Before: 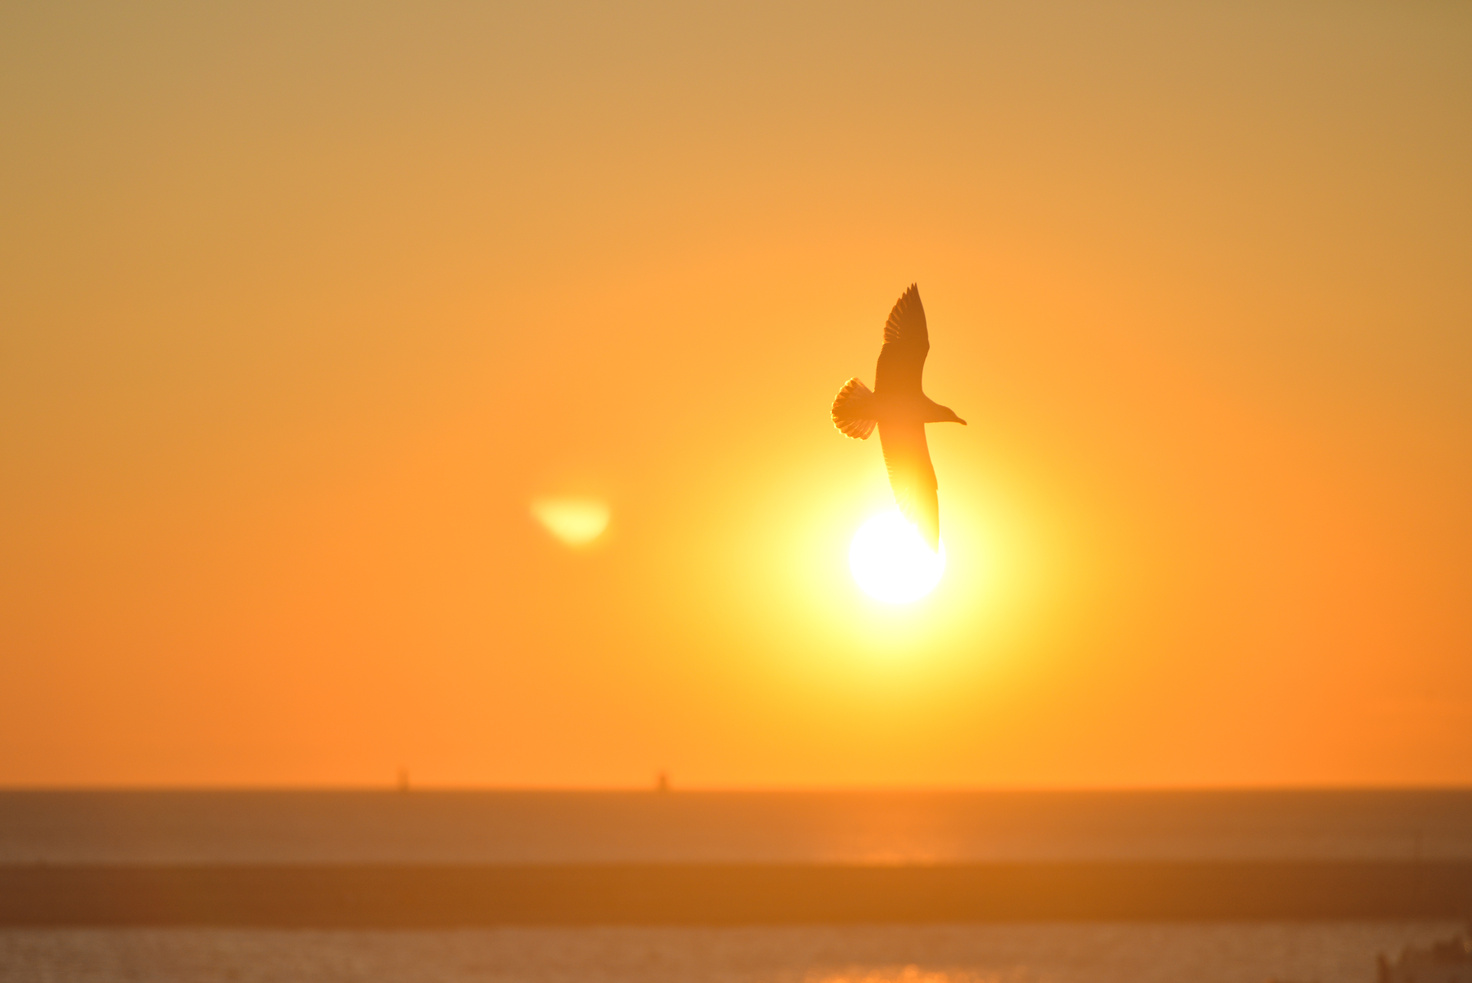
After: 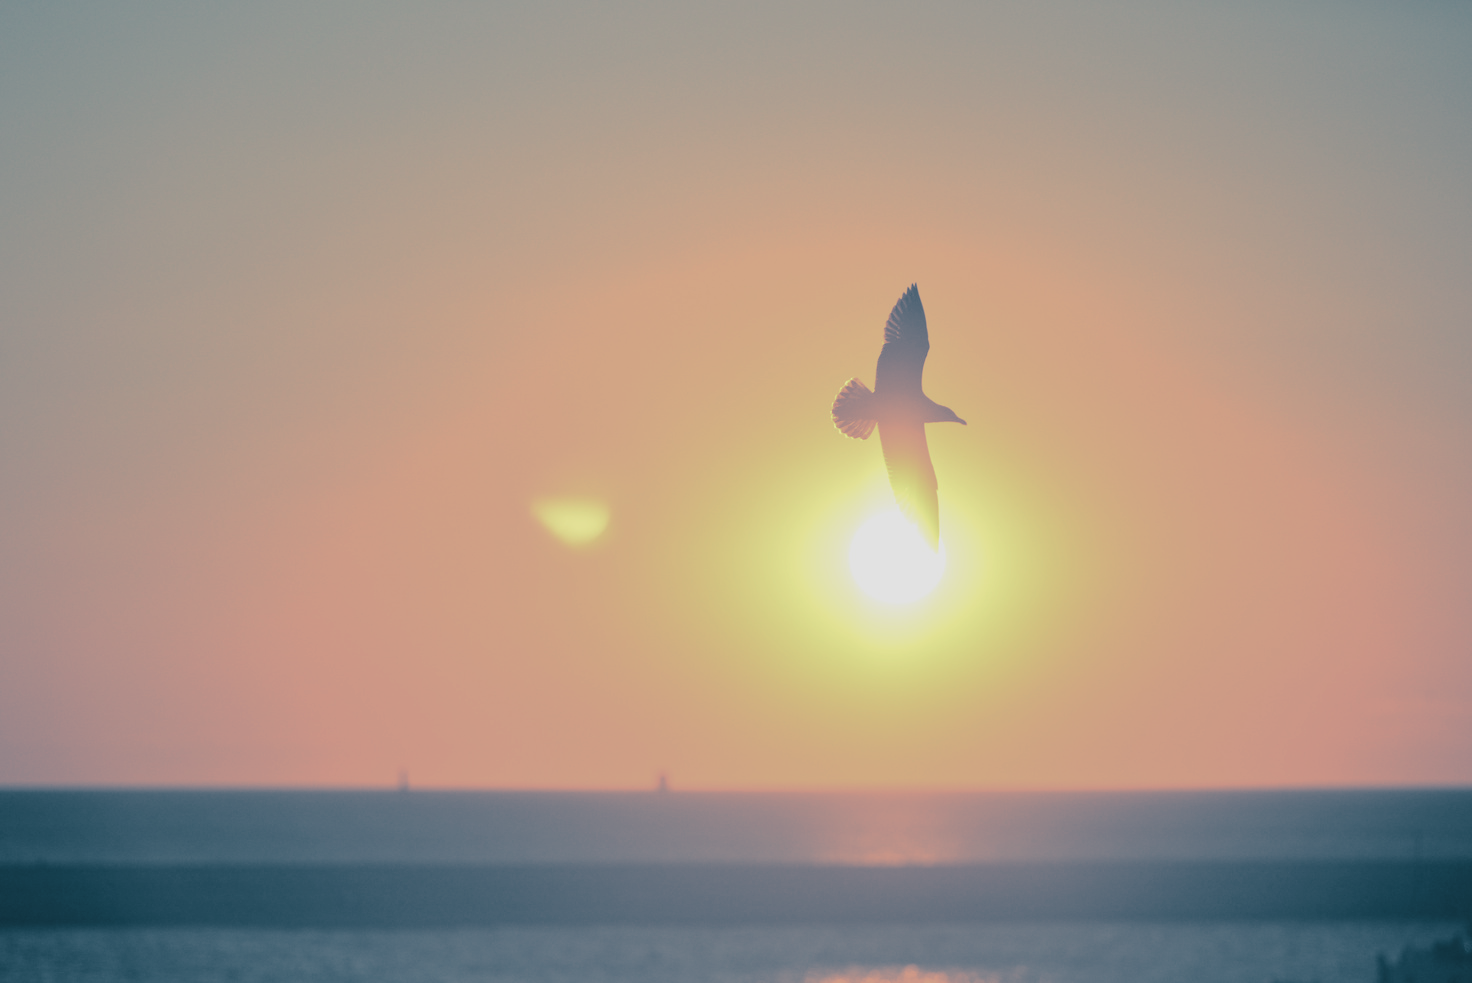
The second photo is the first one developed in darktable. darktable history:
split-toning: shadows › hue 212.4°, balance -70
filmic rgb: black relative exposure -7.5 EV, white relative exposure 5 EV, hardness 3.31, contrast 1.3, contrast in shadows safe
